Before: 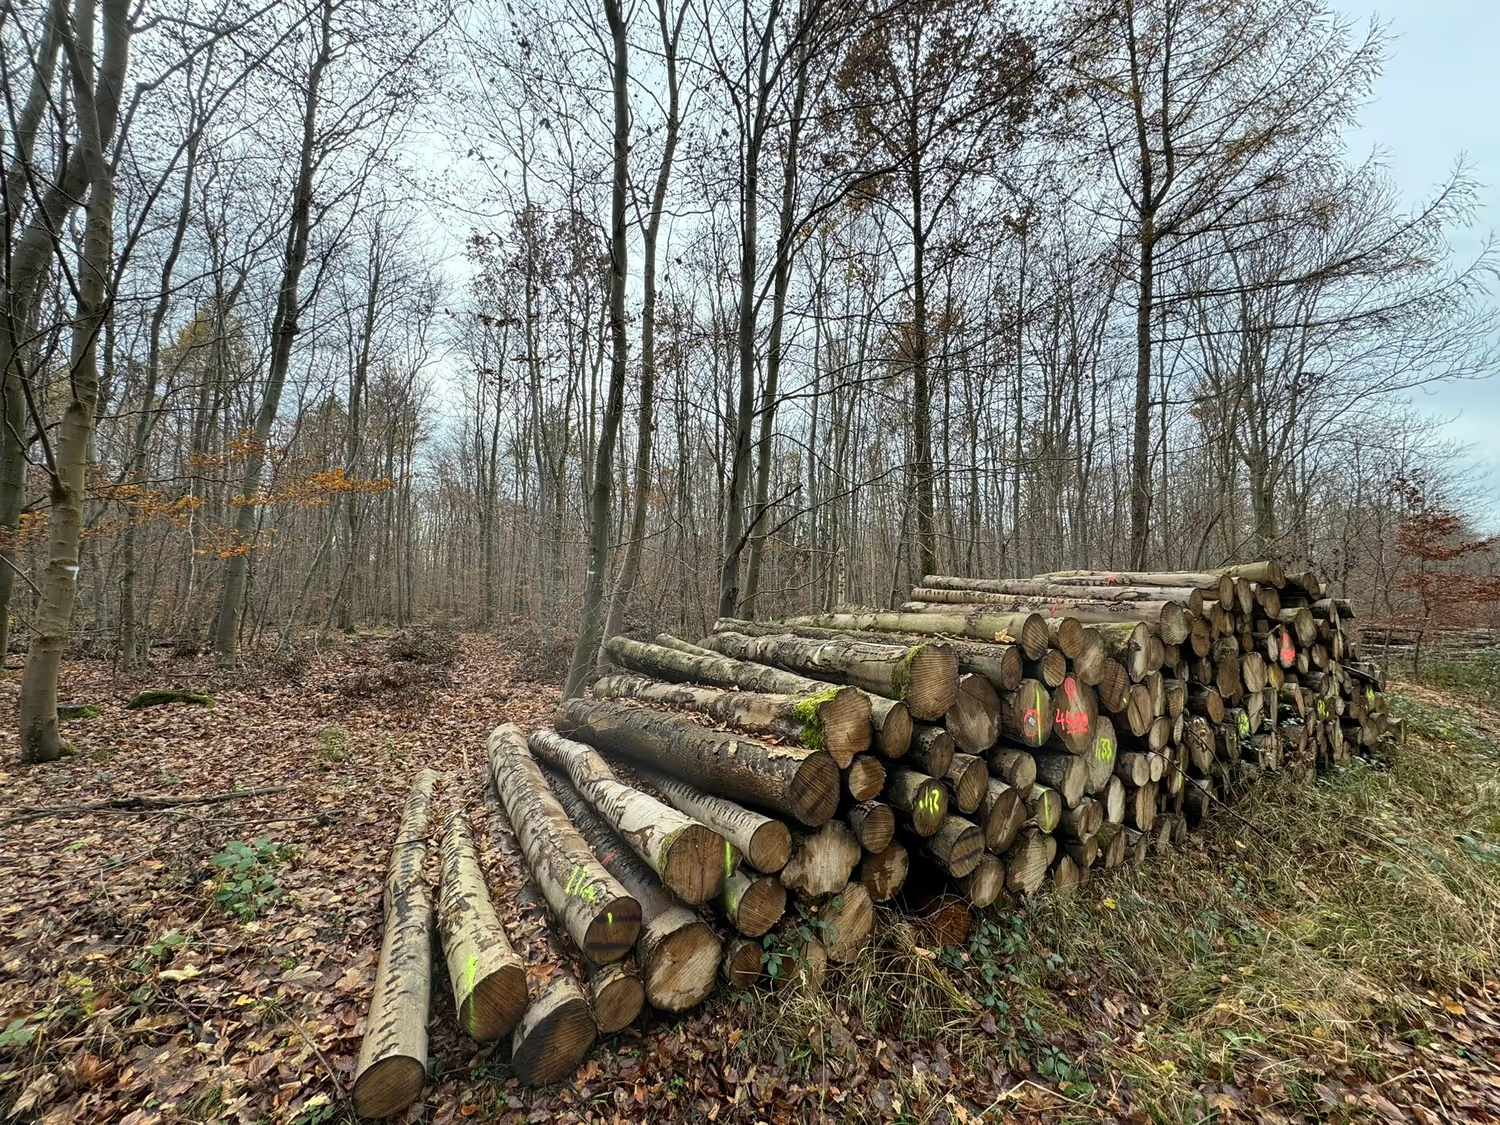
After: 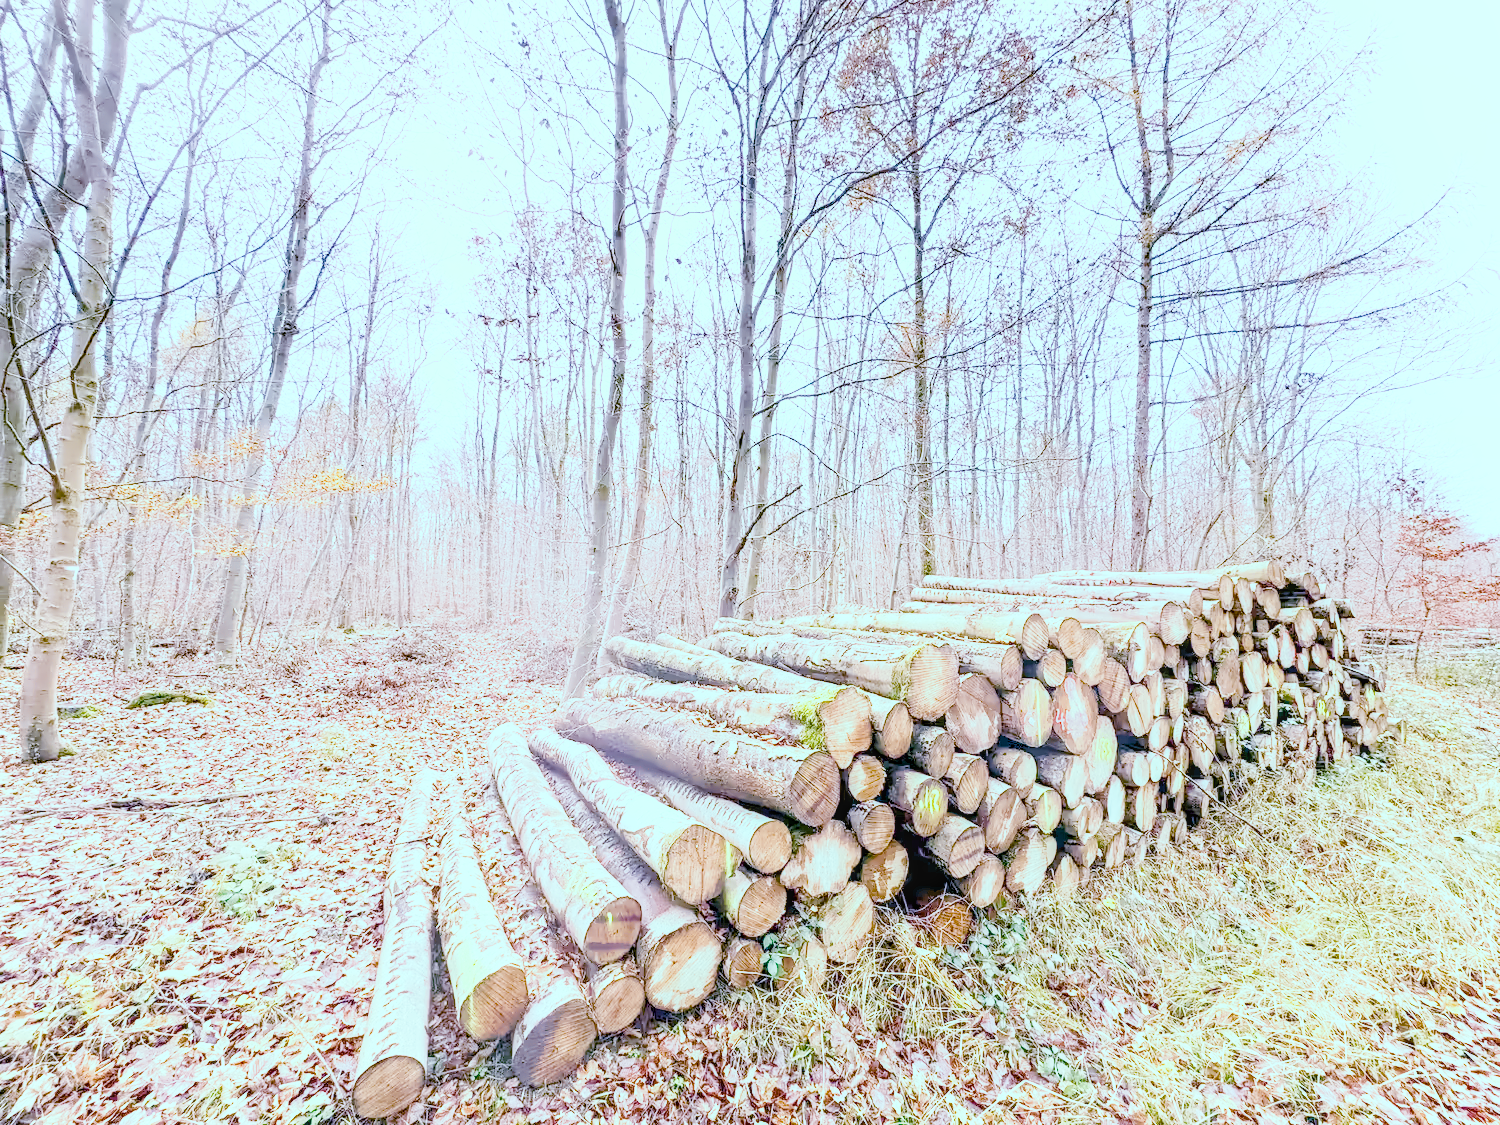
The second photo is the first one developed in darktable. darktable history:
local contrast: on, module defaults
color calibration: illuminant as shot in camera, x 0.358, y 0.373, temperature 4628.91 K
color balance: mode lift, gamma, gain (sRGB), lift [0.997, 0.979, 1.021, 1.011], gamma [1, 1.084, 0.916, 0.998], gain [1, 0.87, 1.13, 1.101], contrast 4.55%, contrast fulcrum 38.24%, output saturation 104.09%
color balance rgb: shadows lift › luminance -7.7%, shadows lift › chroma 2.13%, shadows lift › hue 165.27°, power › luminance -7.77%, power › chroma 1.1%, power › hue 215.88°, highlights gain › luminance 15.15%, highlights gain › chroma 7%, highlights gain › hue 125.57°, global offset › luminance -0.33%, global offset › chroma 0.11%, global offset › hue 165.27°, perceptual saturation grading › global saturation 24.42%, perceptual saturation grading › highlights -24.42%, perceptual saturation grading › mid-tones 24.42%, perceptual saturation grading › shadows 40%, perceptual brilliance grading › global brilliance -5%, perceptual brilliance grading › highlights 24.42%, perceptual brilliance grading › mid-tones 7%, perceptual brilliance grading › shadows -5%
denoise (profiled): preserve shadows 1.52, scattering 0.002, a [-1, 0, 0], compensate highlight preservation false
exposure: black level correction 0, exposure 0.7 EV, compensate exposure bias true, compensate highlight preservation false
filmic rgb: black relative exposure -6.98 EV, white relative exposure 5.63 EV, hardness 2.86
haze removal: compatibility mode true, adaptive false
highlight reconstruction: method reconstruct in LCh
hot pixels: on, module defaults
lens correction: scale 1, crop 1, focal 16, aperture 5.6, distance 1000, camera "Canon EOS RP", lens "Canon RF 16mm F2.8 STM"
shadows and highlights: shadows 0, highlights 40
white balance: red 2.229, blue 1.46
tone equalizer: -8 EV 0.25 EV, -7 EV 0.417 EV, -6 EV 0.417 EV, -5 EV 0.25 EV, -3 EV -0.25 EV, -2 EV -0.417 EV, -1 EV -0.417 EV, +0 EV -0.25 EV, edges refinement/feathering 500, mask exposure compensation -1.57 EV, preserve details guided filter
velvia: on, module defaults
